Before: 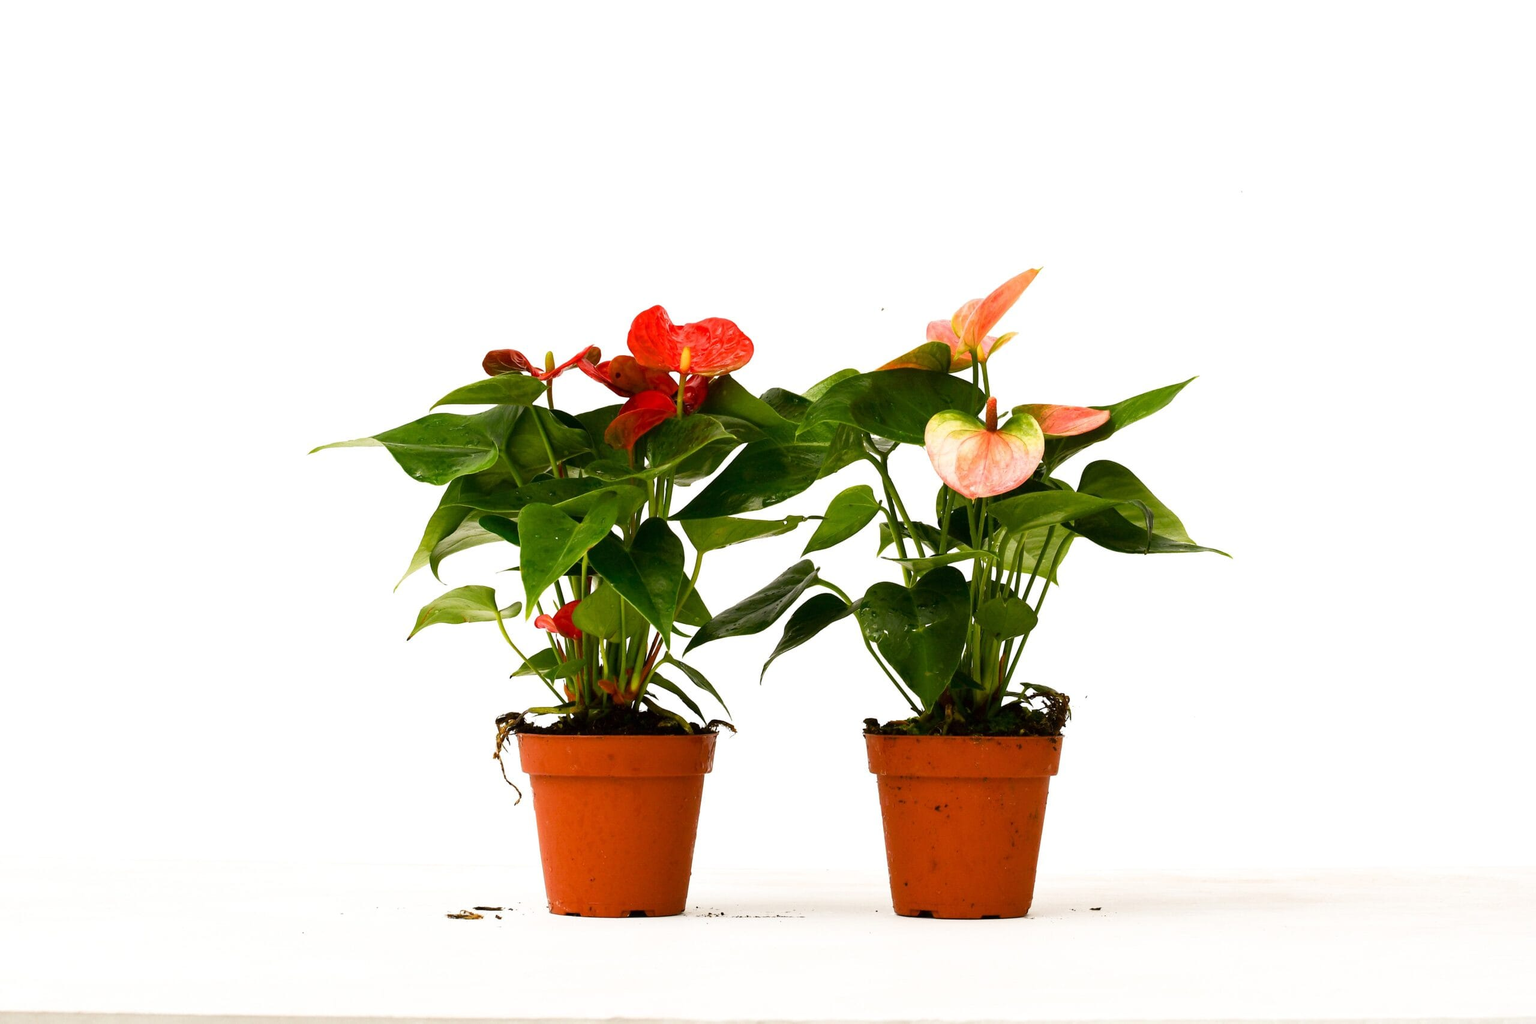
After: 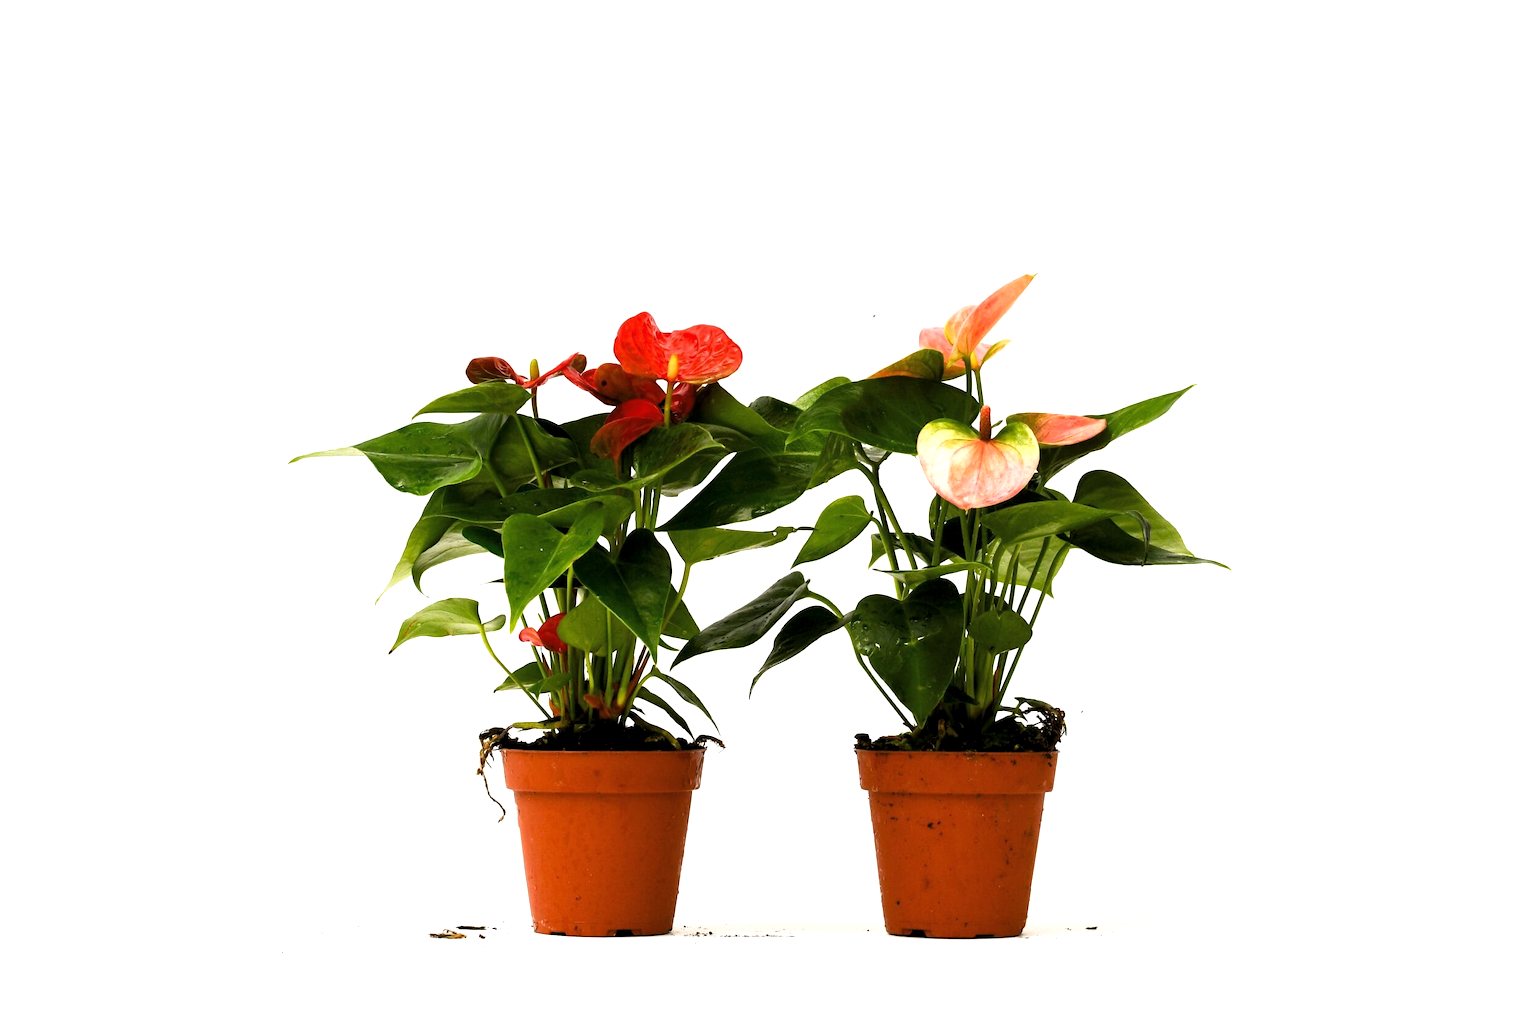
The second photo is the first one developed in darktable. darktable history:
crop: left 1.743%, right 0.268%, bottom 2.011%
levels: levels [0.052, 0.496, 0.908]
